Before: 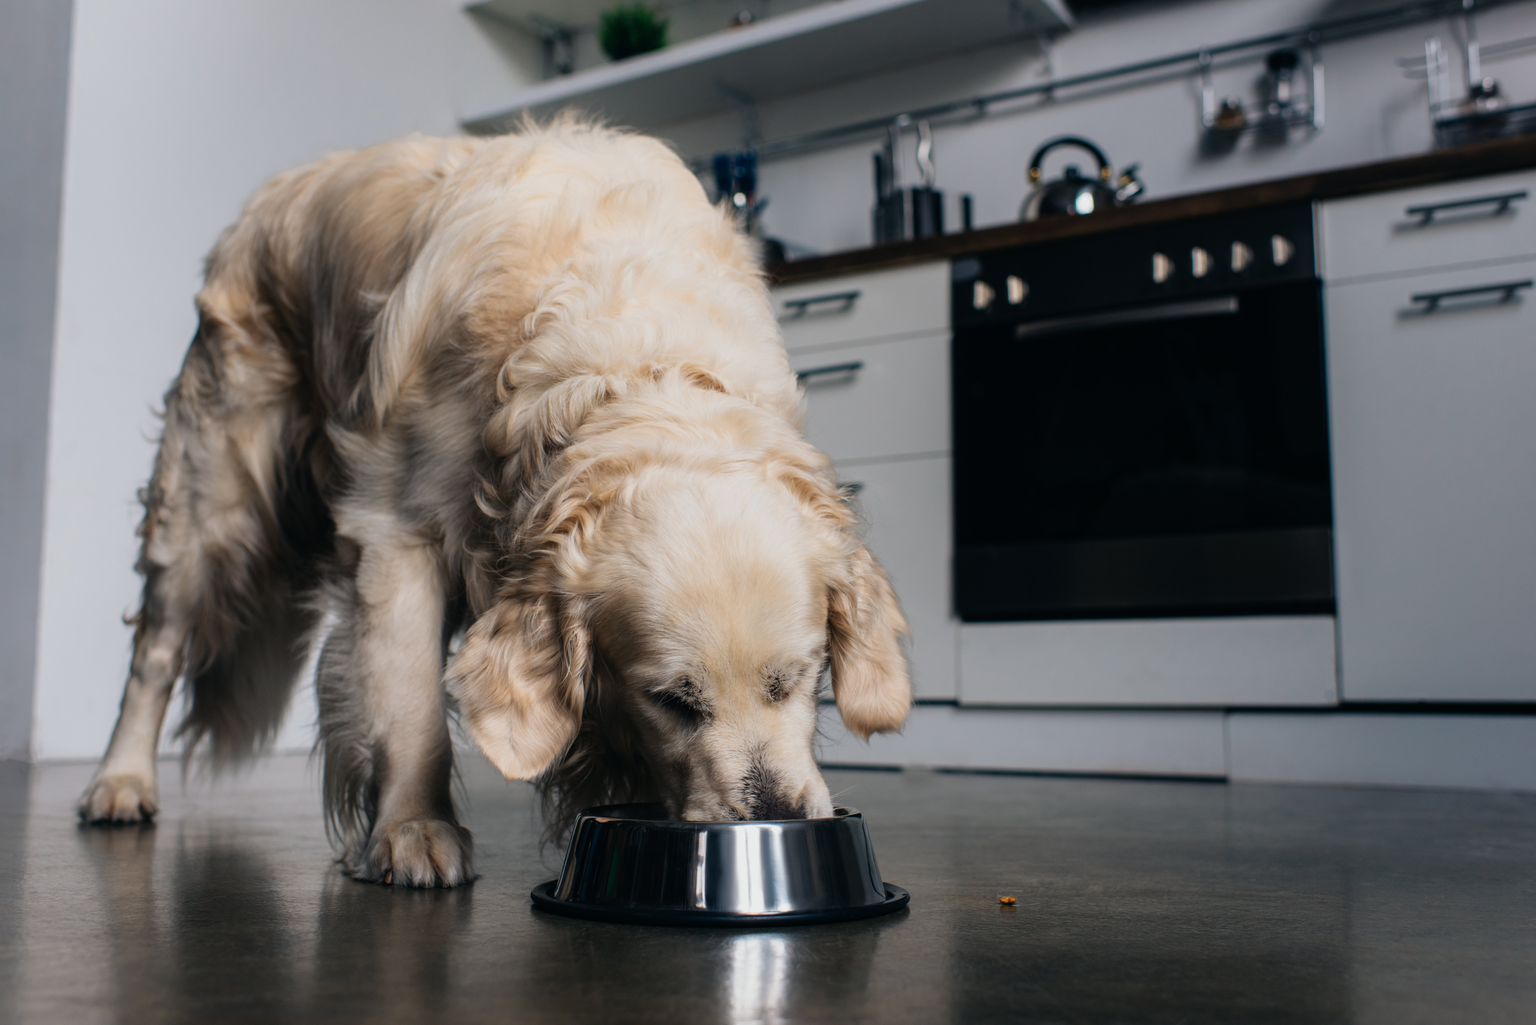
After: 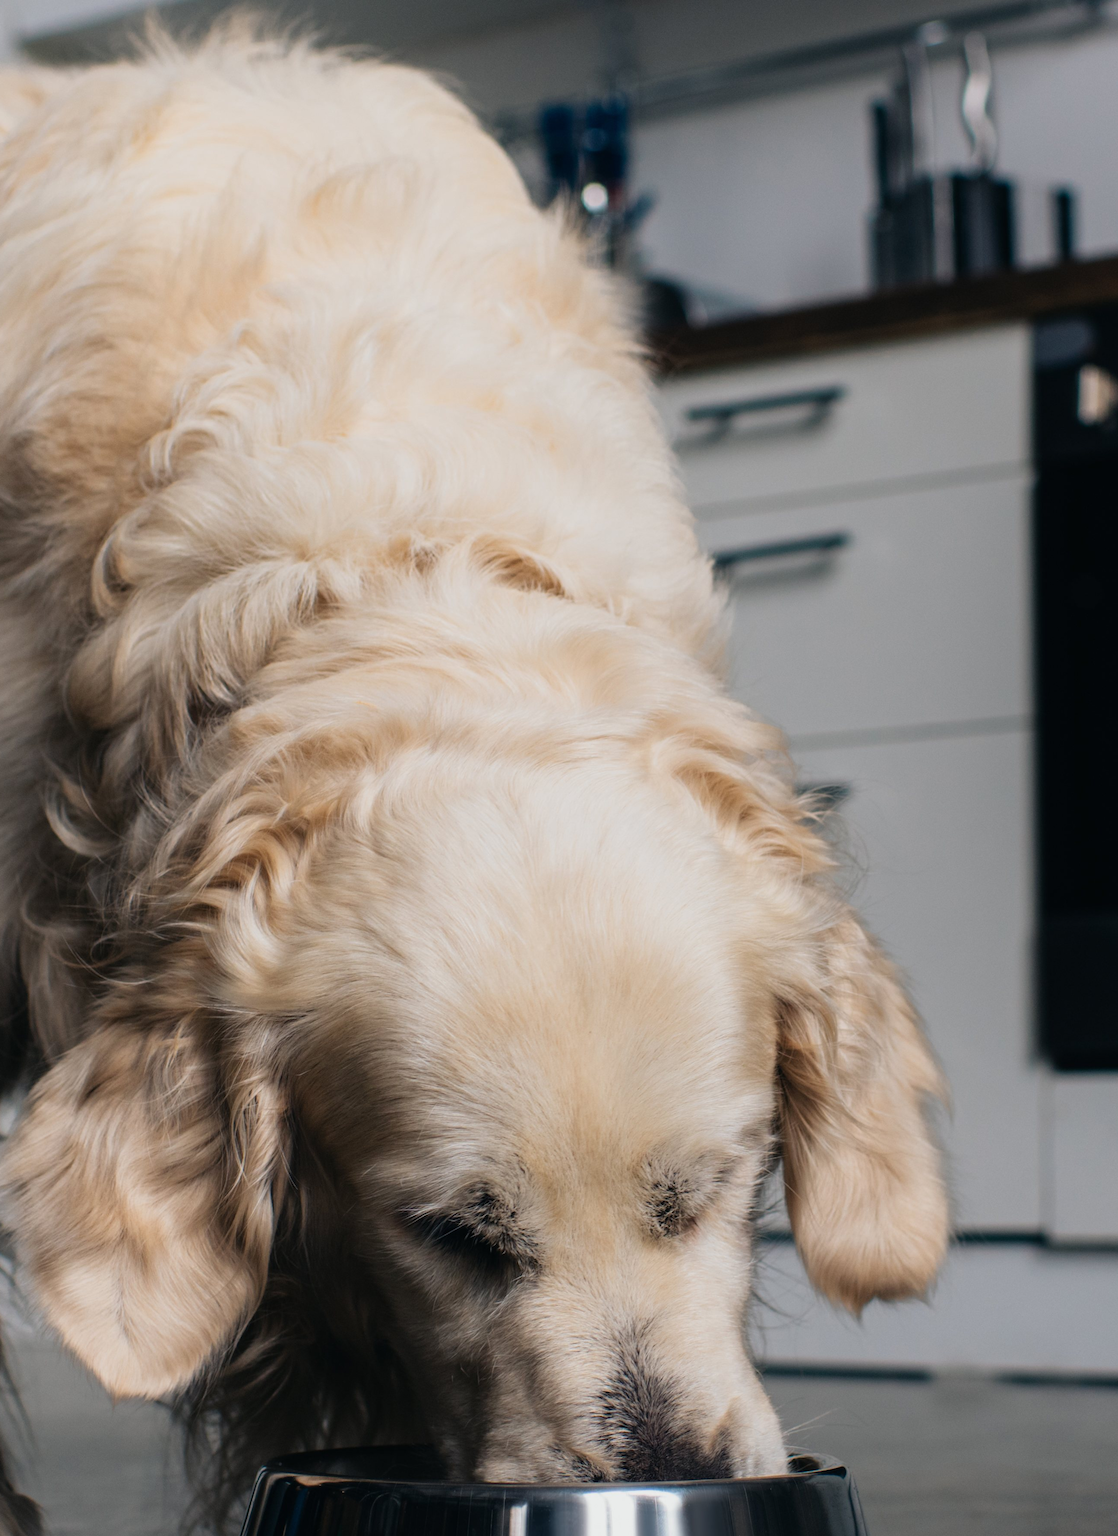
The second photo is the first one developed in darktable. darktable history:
exposure: black level correction 0, compensate exposure bias true, compensate highlight preservation false
crop and rotate: left 29.476%, top 10.214%, right 35.32%, bottom 17.333%
